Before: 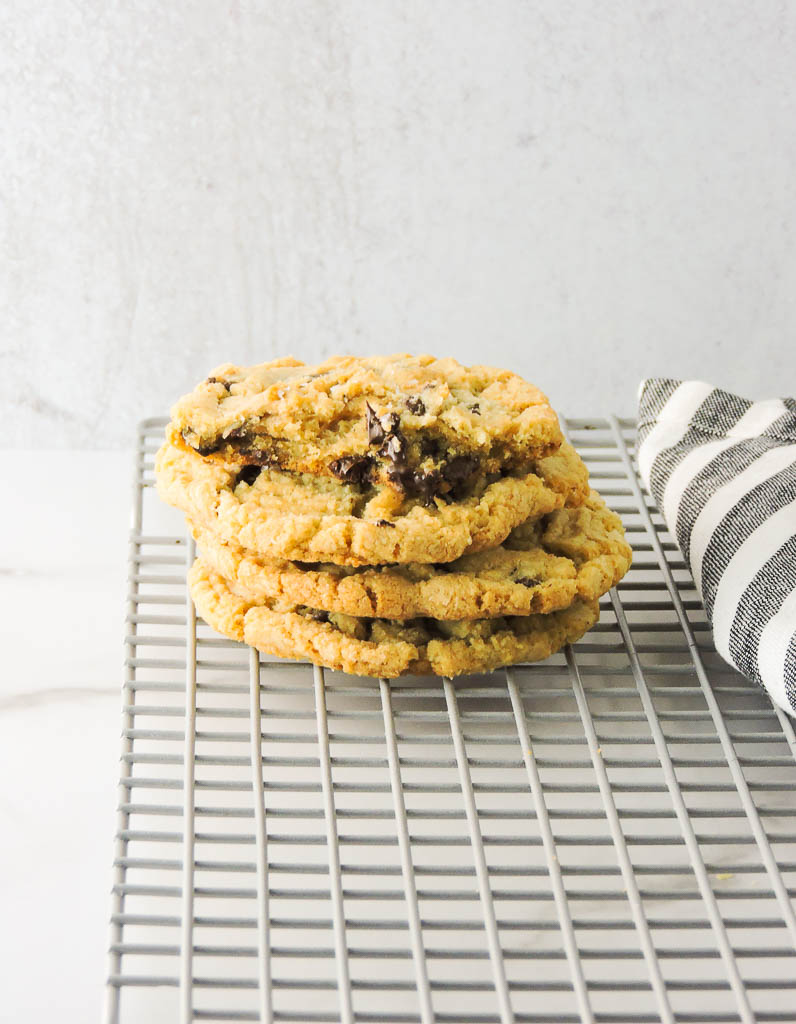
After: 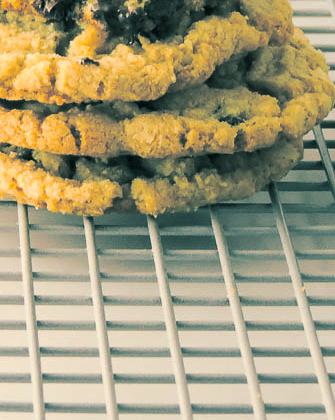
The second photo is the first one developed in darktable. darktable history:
color calibration: x 0.329, y 0.345, temperature 5633 K
crop: left 37.221%, top 45.169%, right 20.63%, bottom 13.777%
white balance: emerald 1
split-toning: shadows › hue 186.43°, highlights › hue 49.29°, compress 30.29%
